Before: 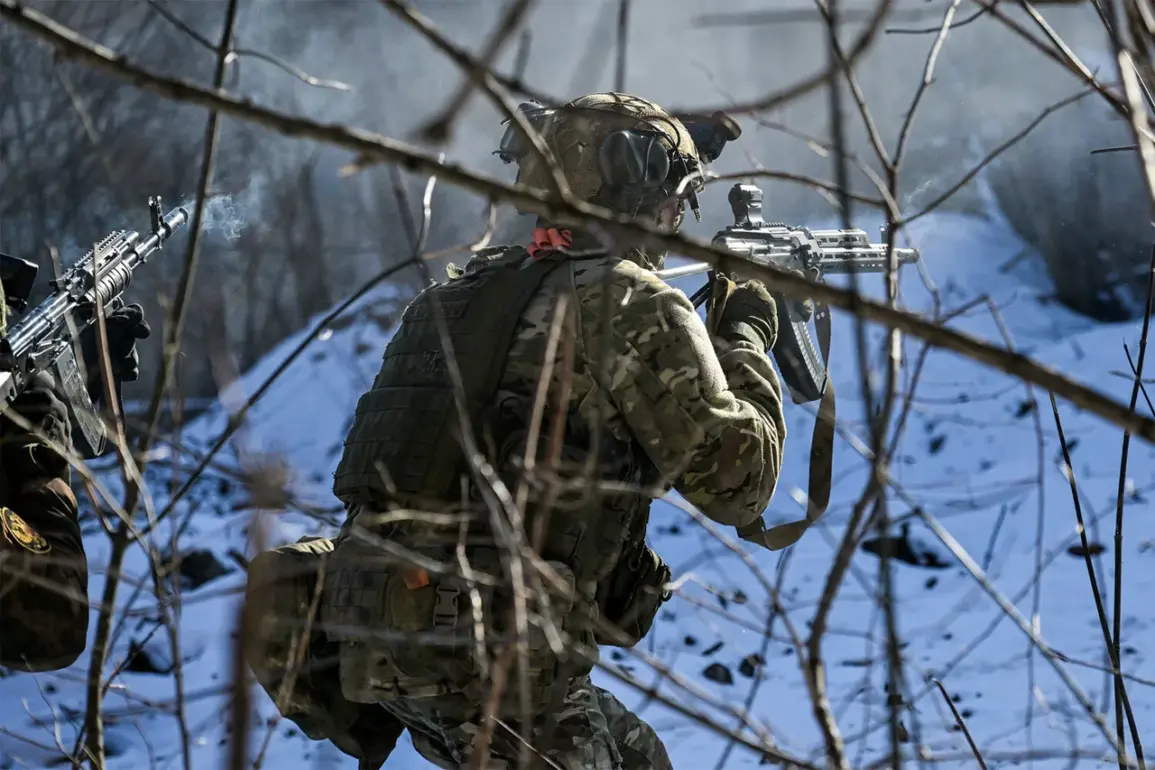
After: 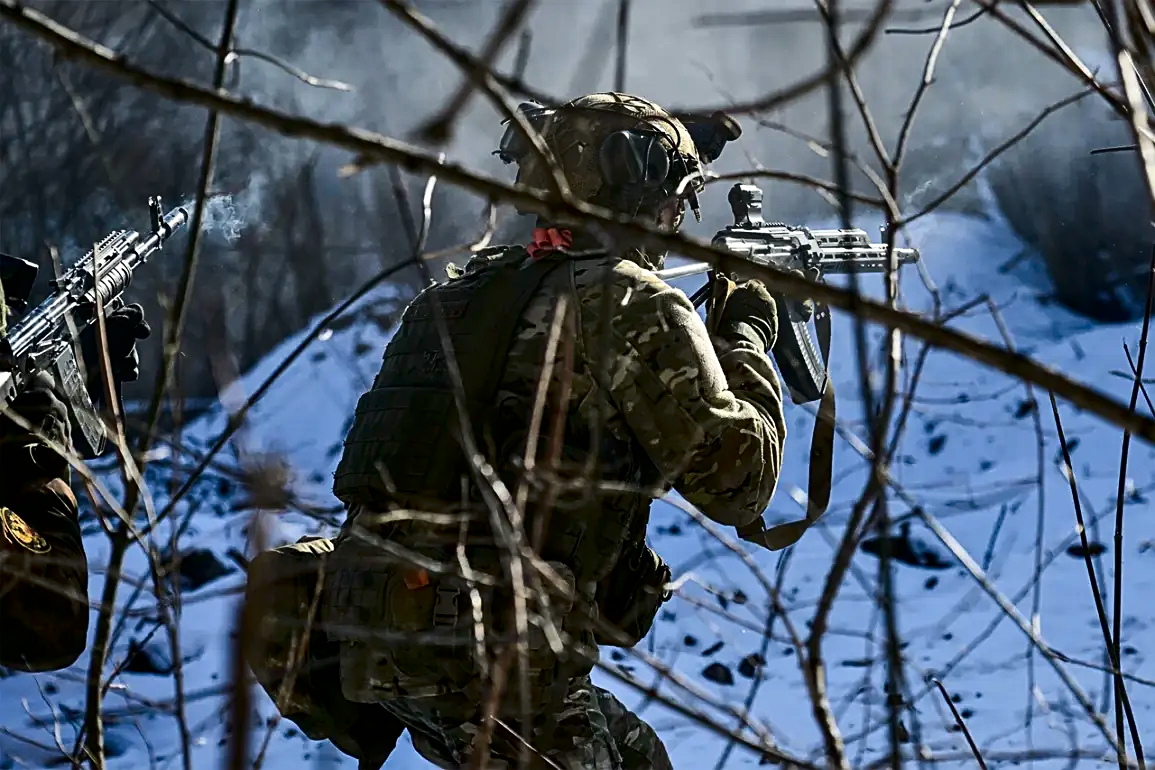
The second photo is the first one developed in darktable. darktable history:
shadows and highlights: shadows 29.77, highlights -30.46, low approximation 0.01, soften with gaussian
contrast brightness saturation: contrast 0.195, brightness -0.11, saturation 0.098
sharpen: on, module defaults
tone equalizer: edges refinement/feathering 500, mask exposure compensation -1.57 EV, preserve details no
